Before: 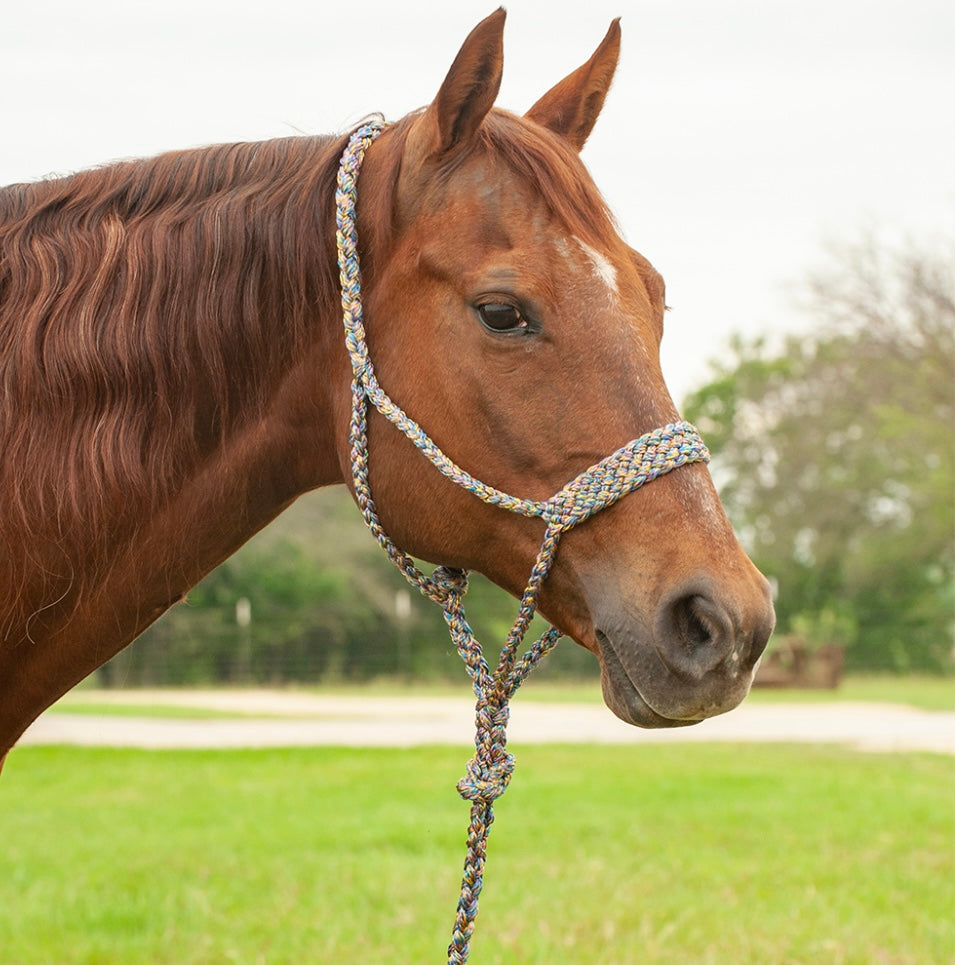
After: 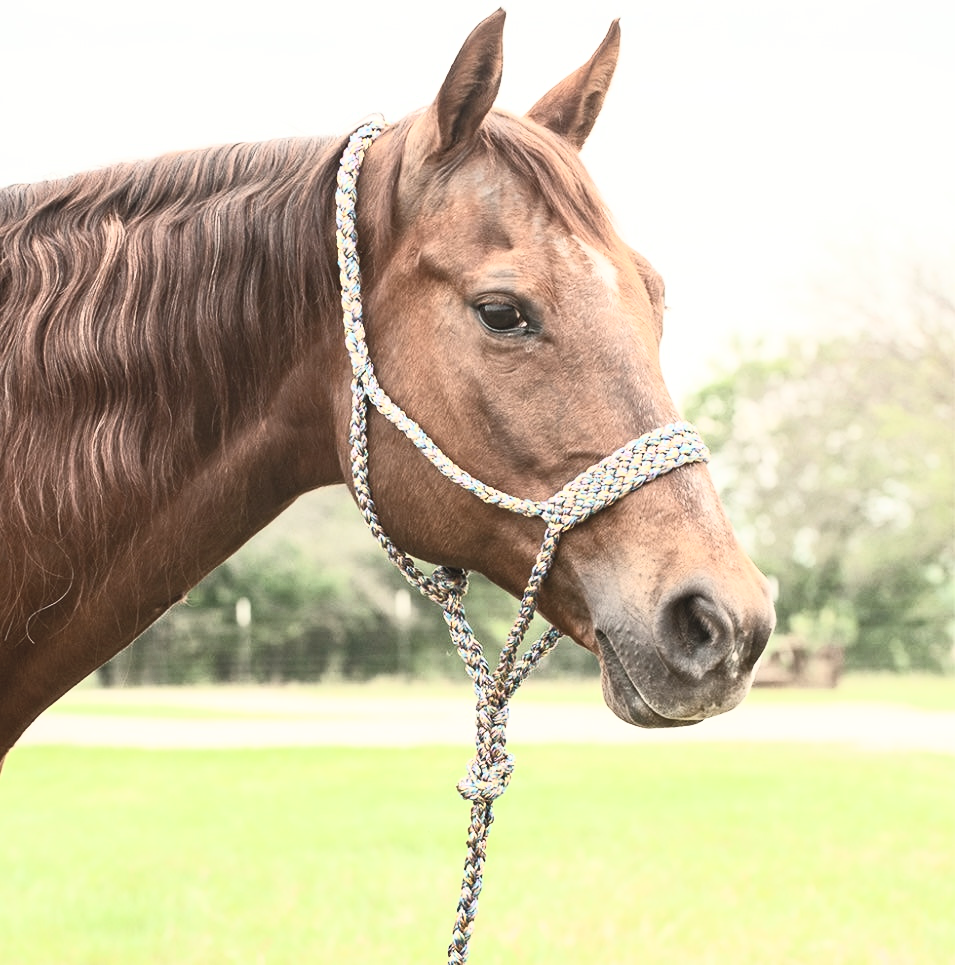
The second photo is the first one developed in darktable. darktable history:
contrast brightness saturation: contrast 0.571, brightness 0.57, saturation -0.344
